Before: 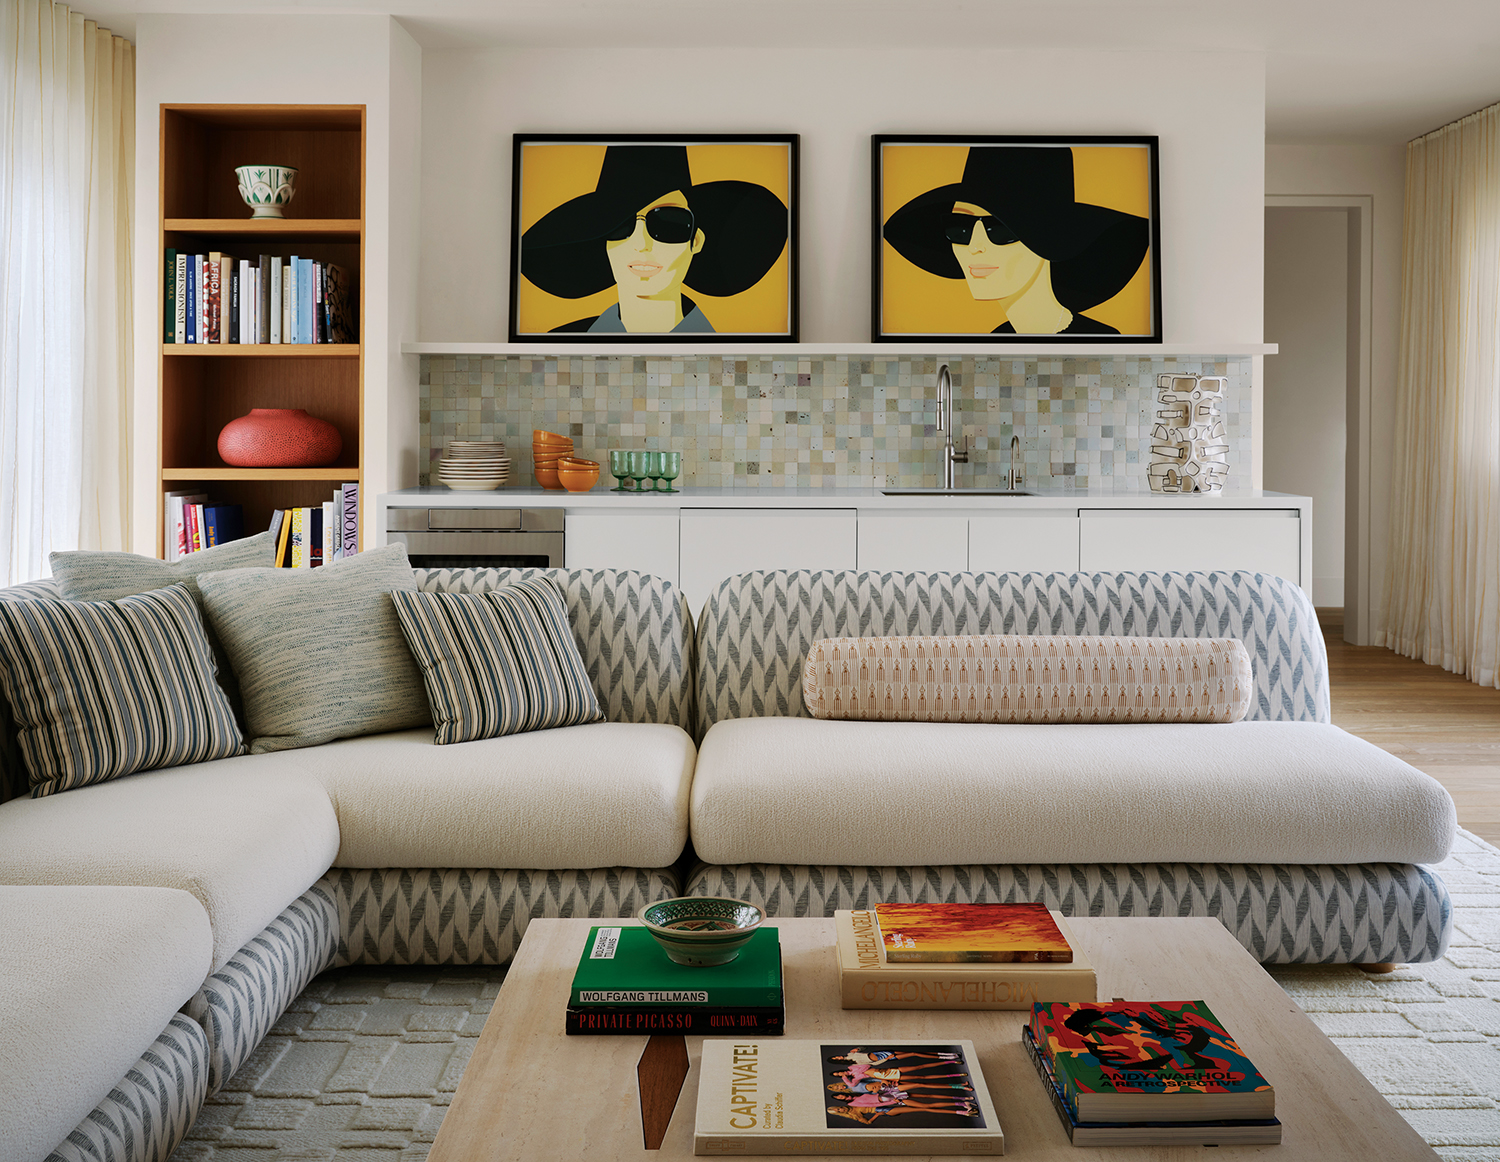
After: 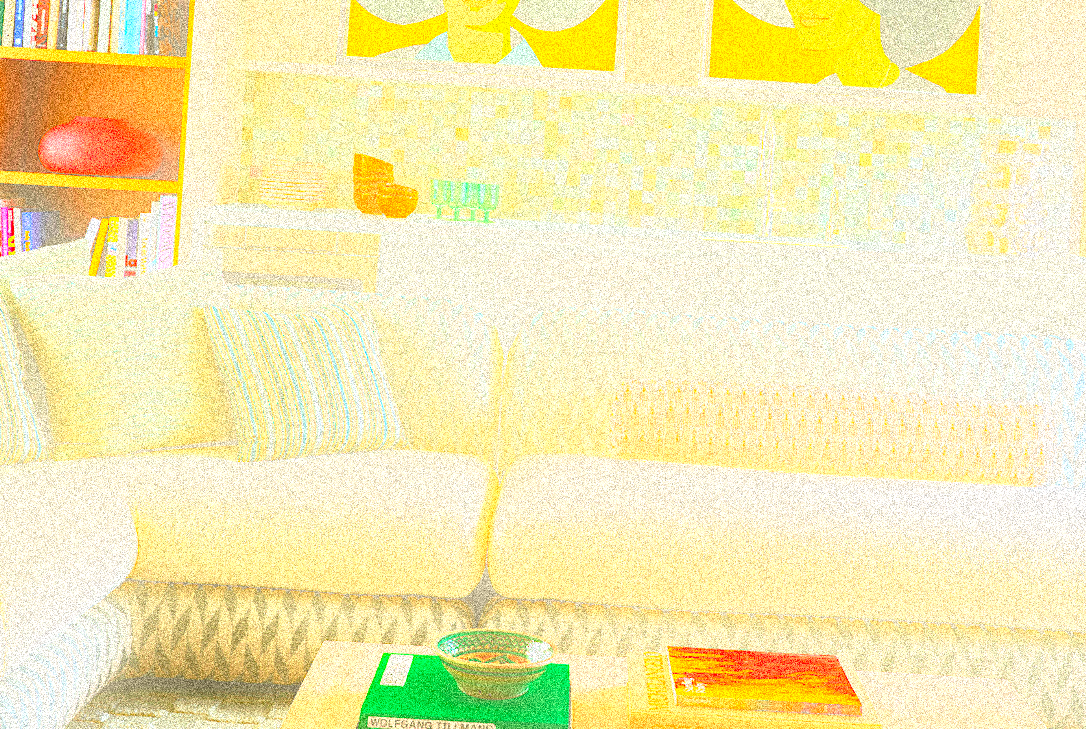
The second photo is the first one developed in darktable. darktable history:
contrast brightness saturation: contrast 1, brightness 1, saturation 1
exposure: black level correction 0, exposure 0.7 EV, compensate exposure bias true, compensate highlight preservation false
haze removal: compatibility mode true, adaptive false
bloom: on, module defaults
color correction: highlights a* -1.43, highlights b* 10.12, shadows a* 0.395, shadows b* 19.35
crop and rotate: angle -3.37°, left 9.79%, top 20.73%, right 12.42%, bottom 11.82%
grain: coarseness 3.75 ISO, strength 100%, mid-tones bias 0%
